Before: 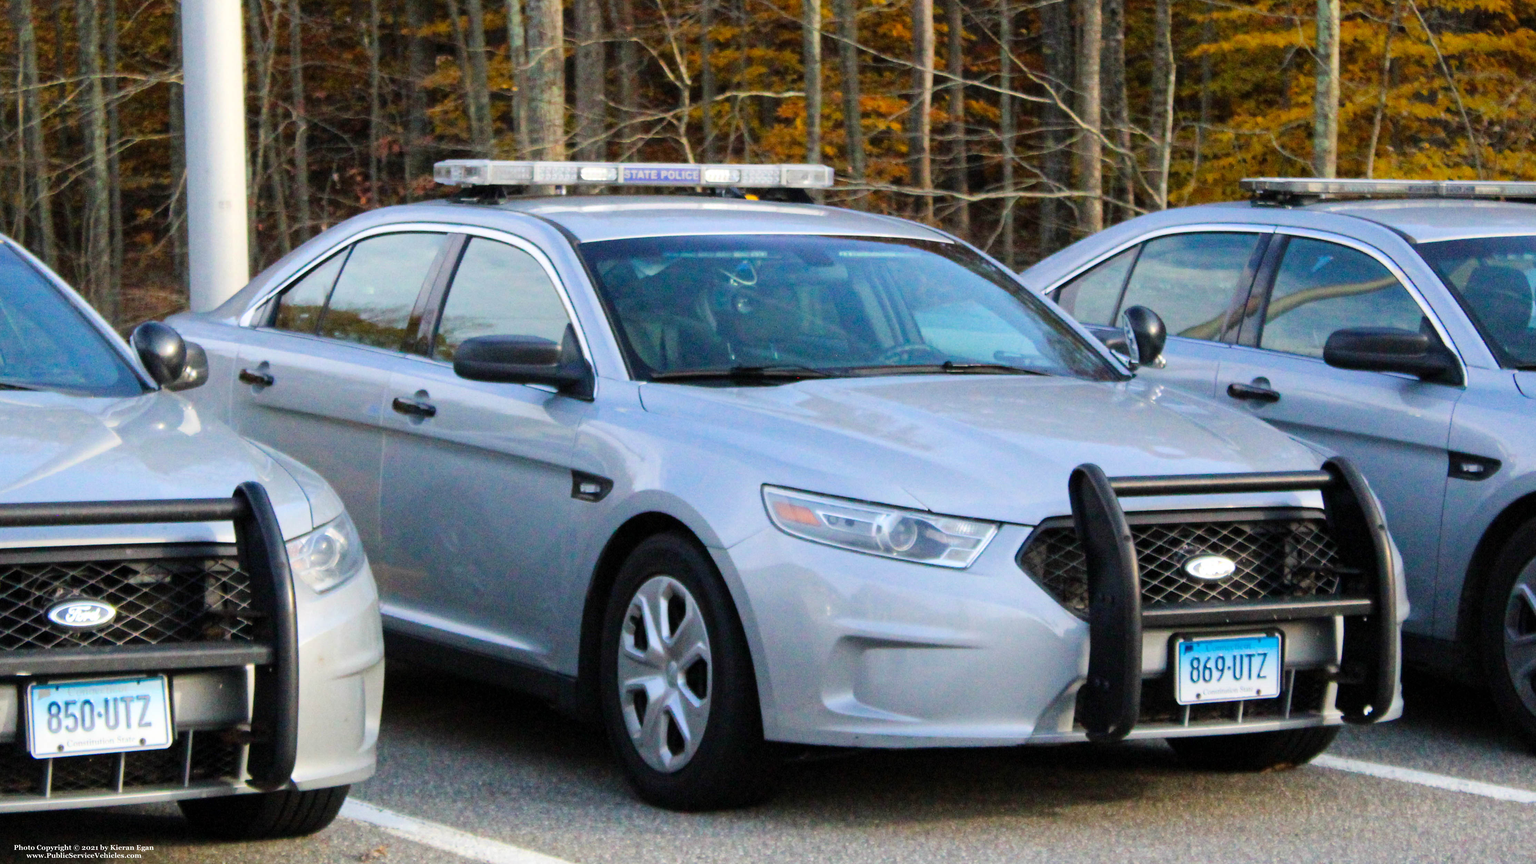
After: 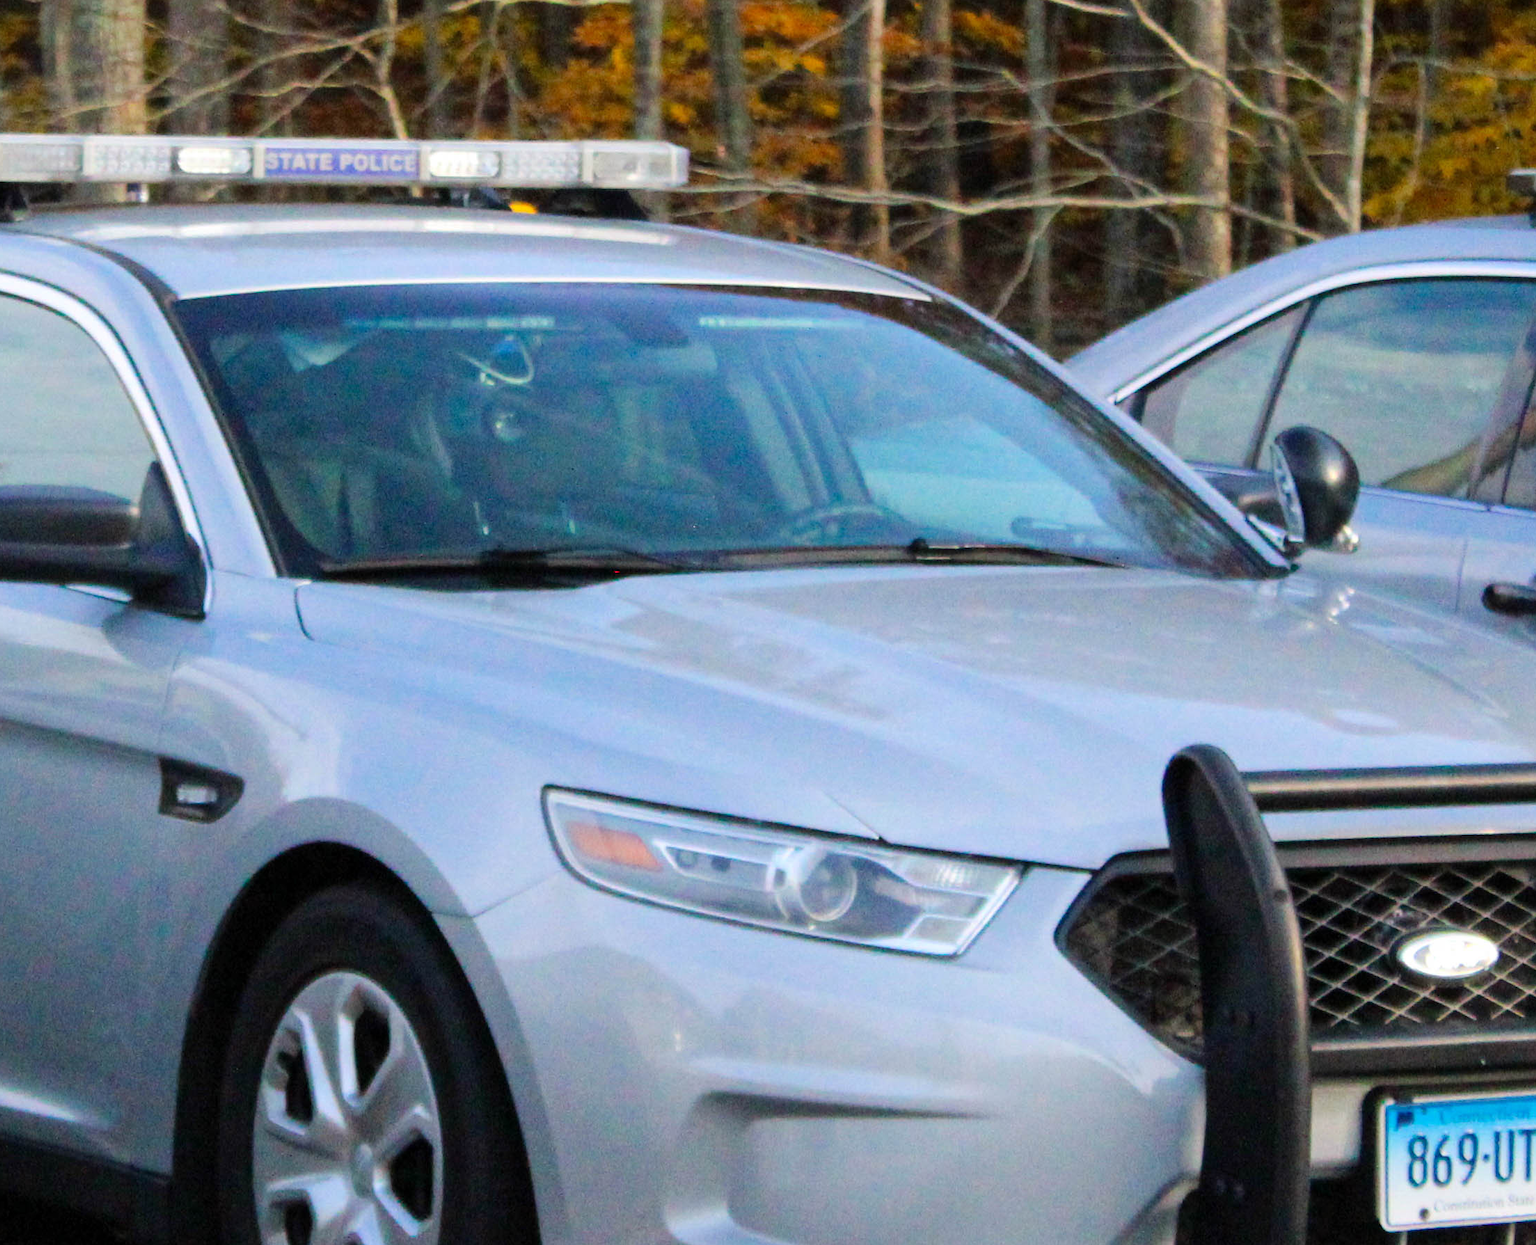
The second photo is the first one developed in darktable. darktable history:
levels: mode automatic, black 0.023%, white 99.97%, levels [0.062, 0.494, 0.925]
crop: left 32.075%, top 10.976%, right 18.355%, bottom 17.596%
